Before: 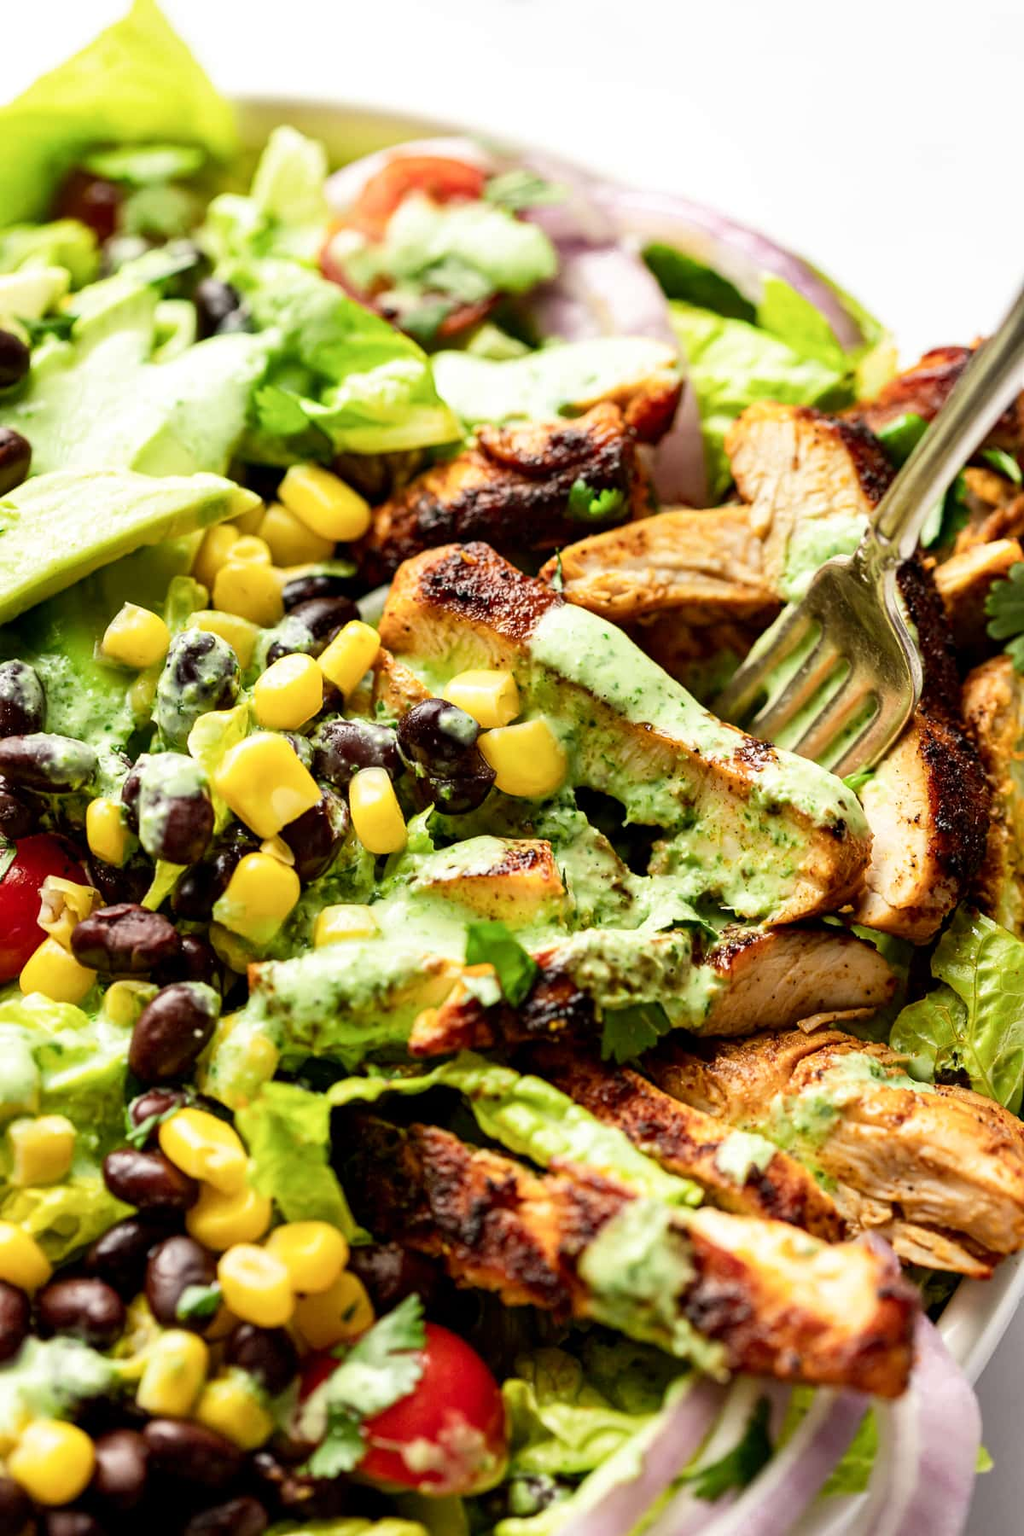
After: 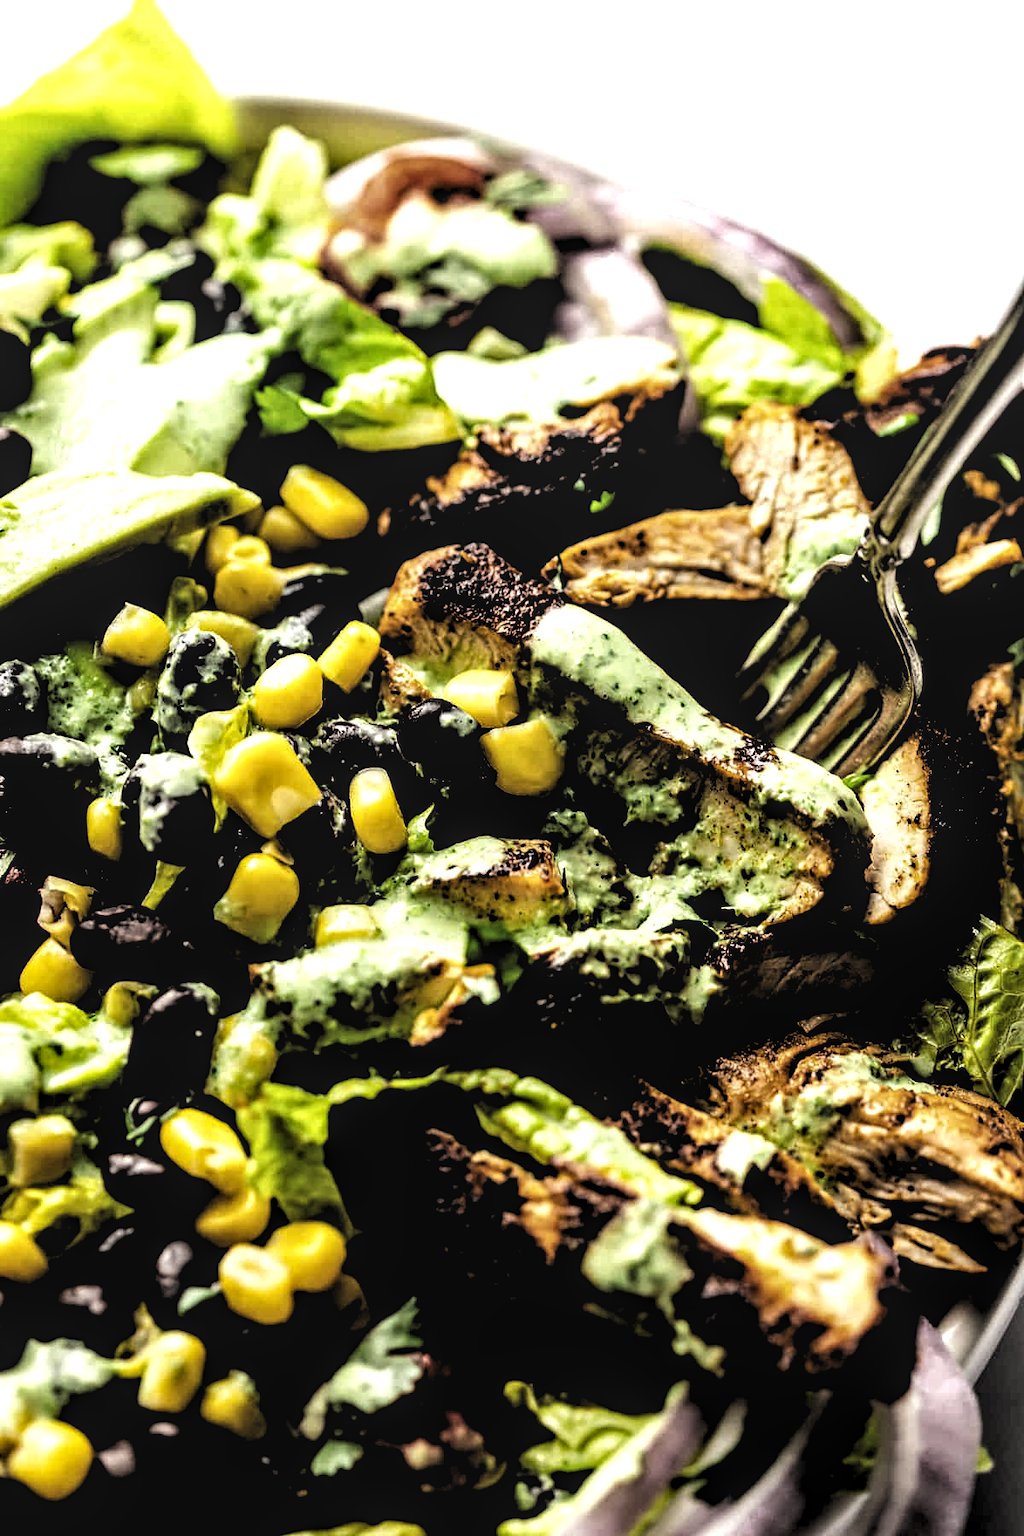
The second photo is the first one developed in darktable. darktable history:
exposure: black level correction 0.005, exposure 0.279 EV, compensate exposure bias true, compensate highlight preservation false
local contrast: on, module defaults
levels: levels [0.514, 0.759, 1]
haze removal: compatibility mode true, adaptive false
